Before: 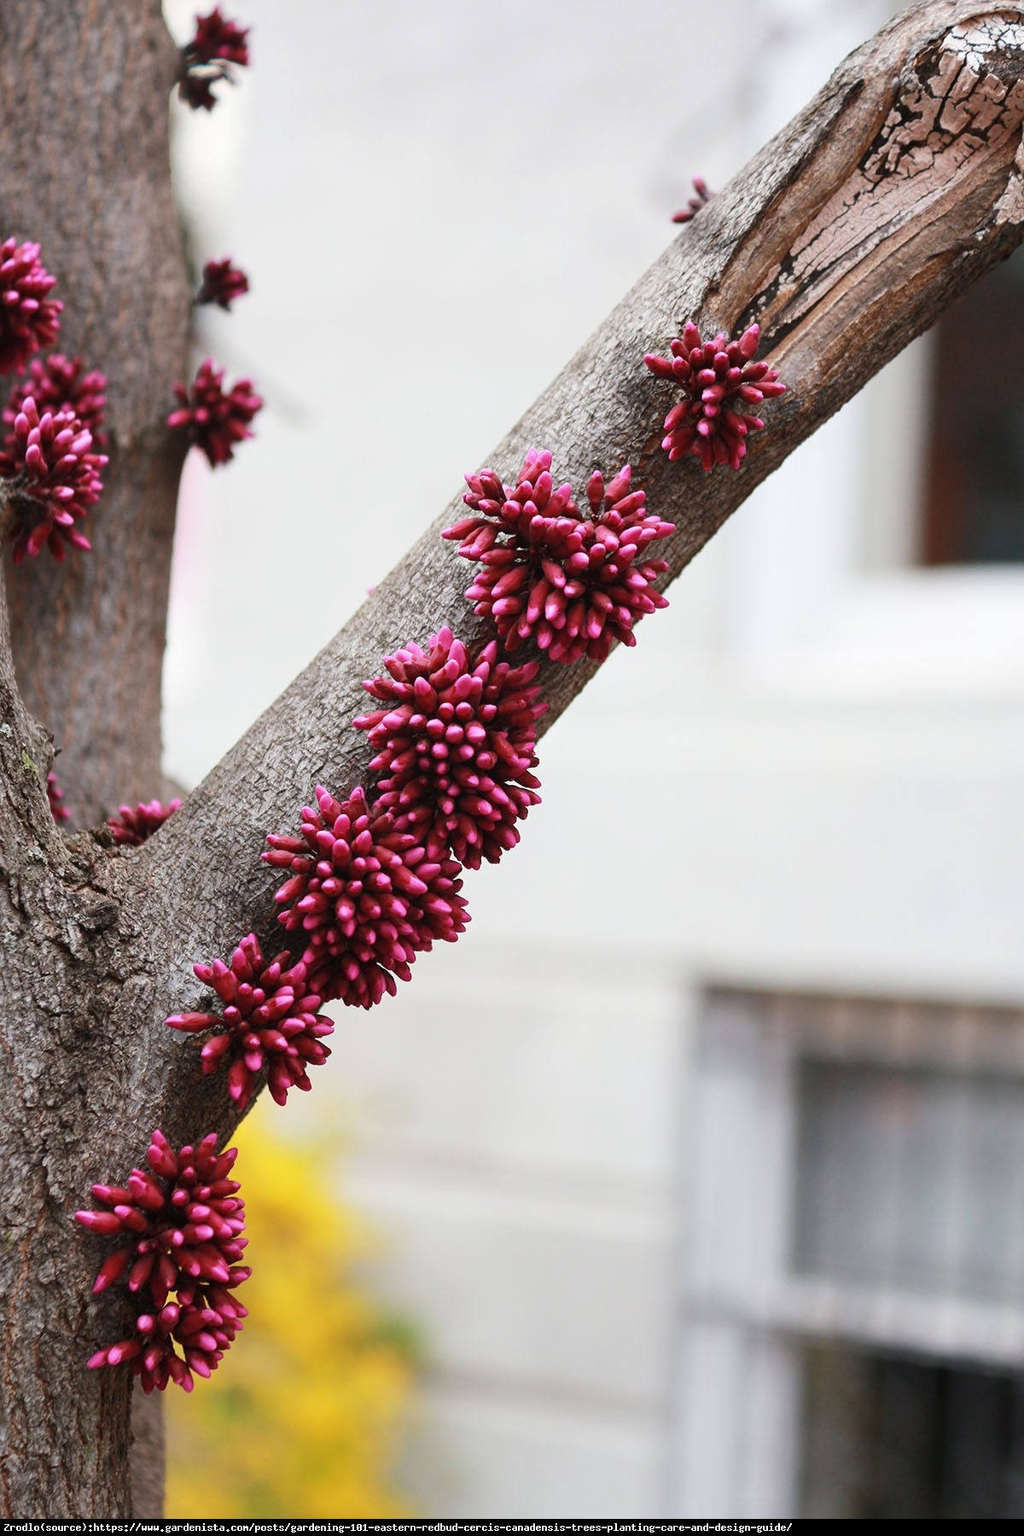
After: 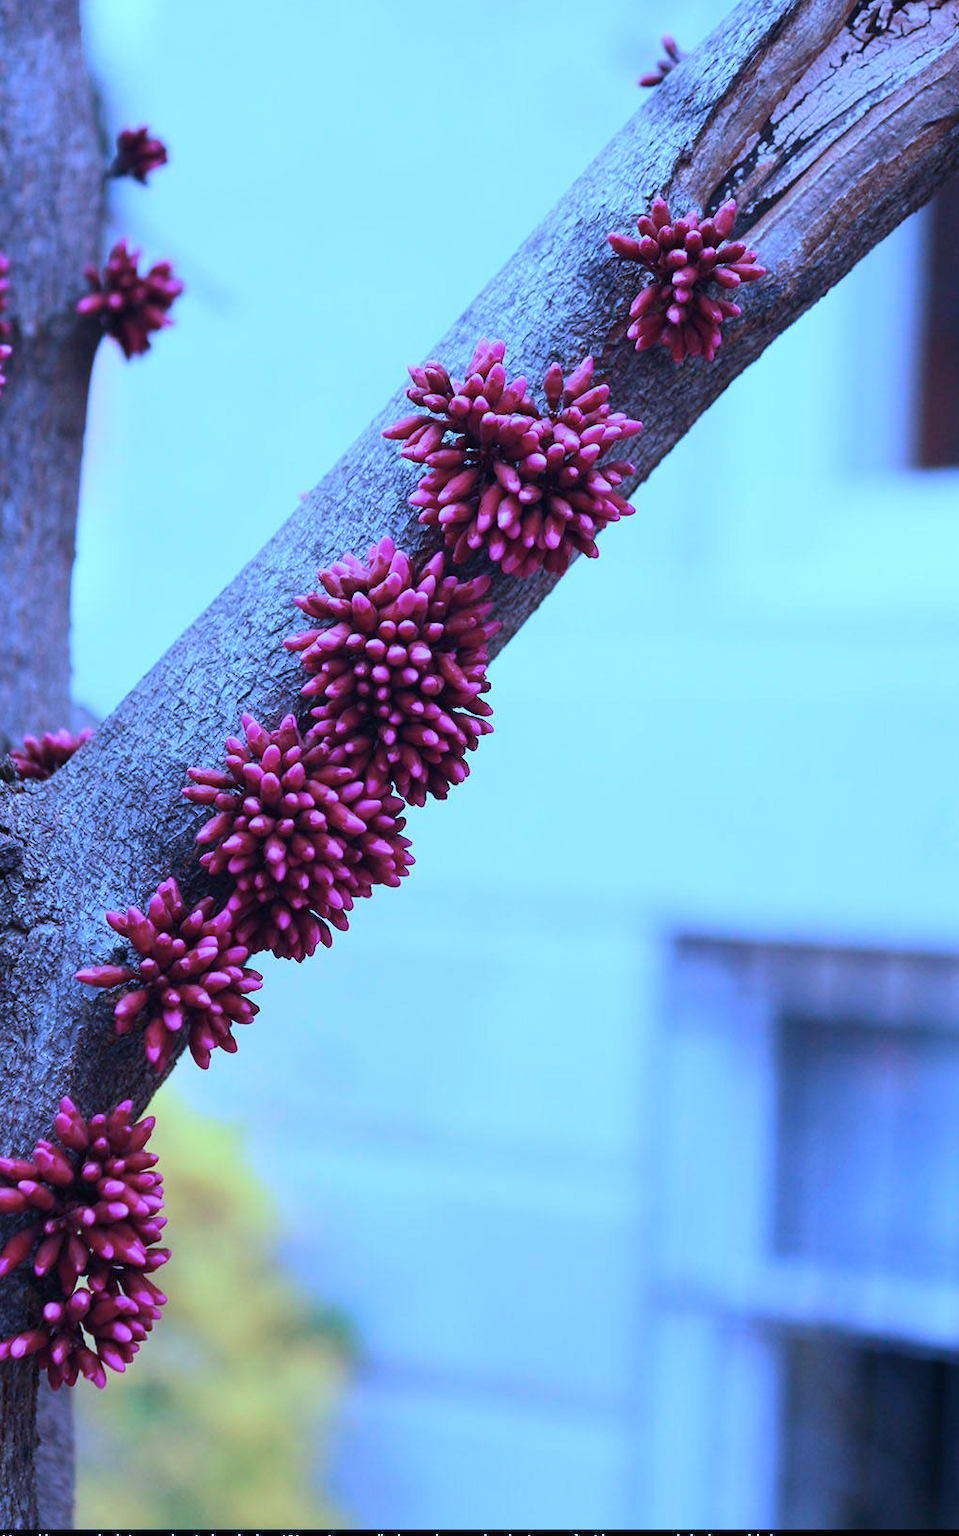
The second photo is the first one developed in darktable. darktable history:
color calibration: illuminant custom, x 0.459, y 0.43, temperature 2610.96 K
crop and rotate: left 9.643%, top 9.471%, right 6.179%, bottom 0.694%
